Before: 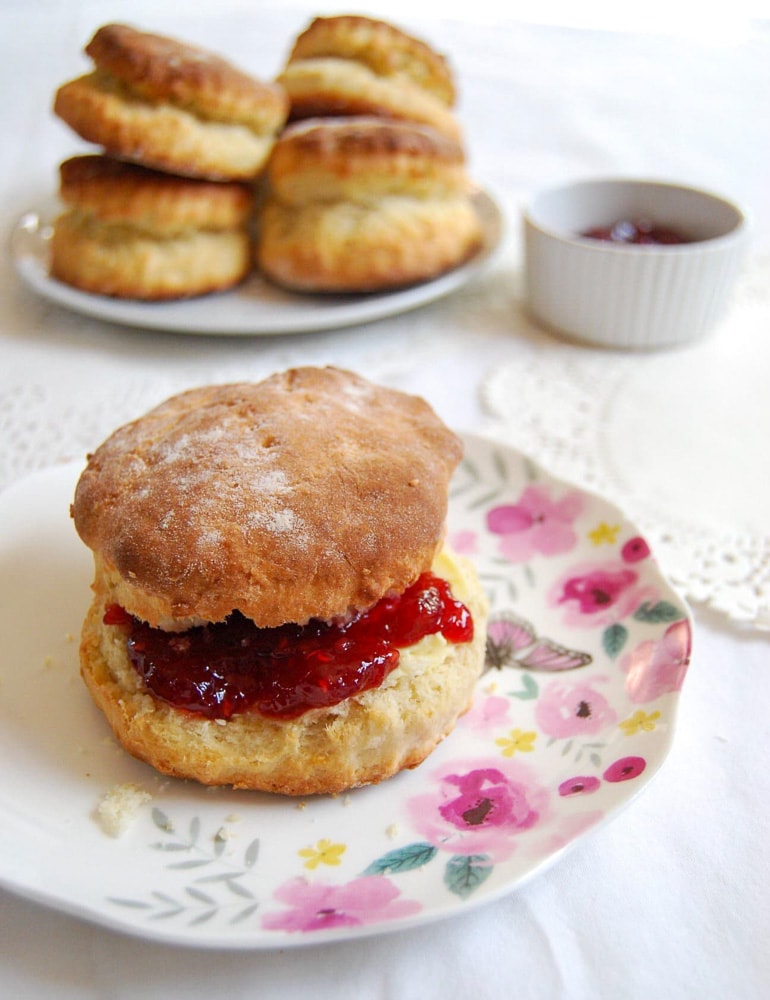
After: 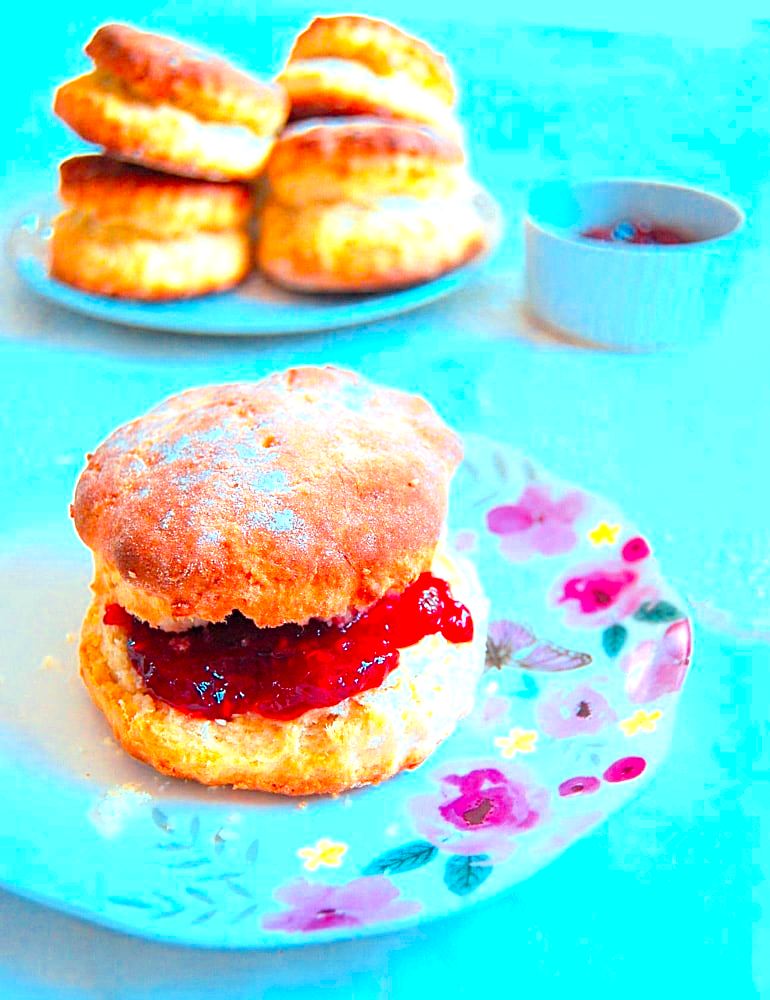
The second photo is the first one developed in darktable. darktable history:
sharpen: on, module defaults
exposure: exposure 0.21 EV, compensate highlight preservation false
color calibration: output R [1.422, -0.35, -0.252, 0], output G [-0.238, 1.259, -0.084, 0], output B [-0.081, -0.196, 1.58, 0], output brightness [0.49, 0.671, -0.57, 0], x 0.367, y 0.376, temperature 4365.77 K
